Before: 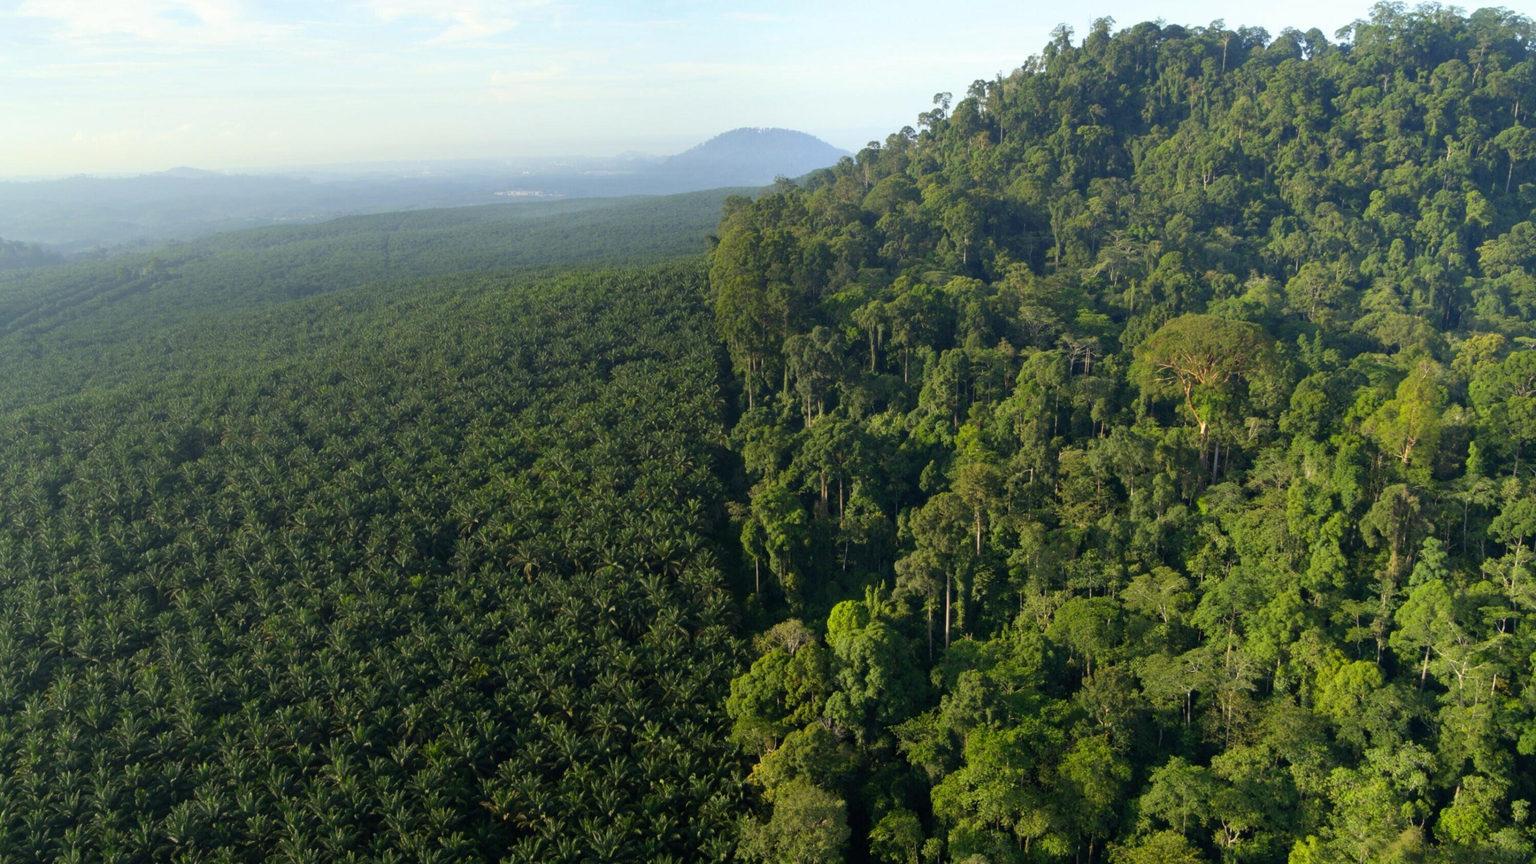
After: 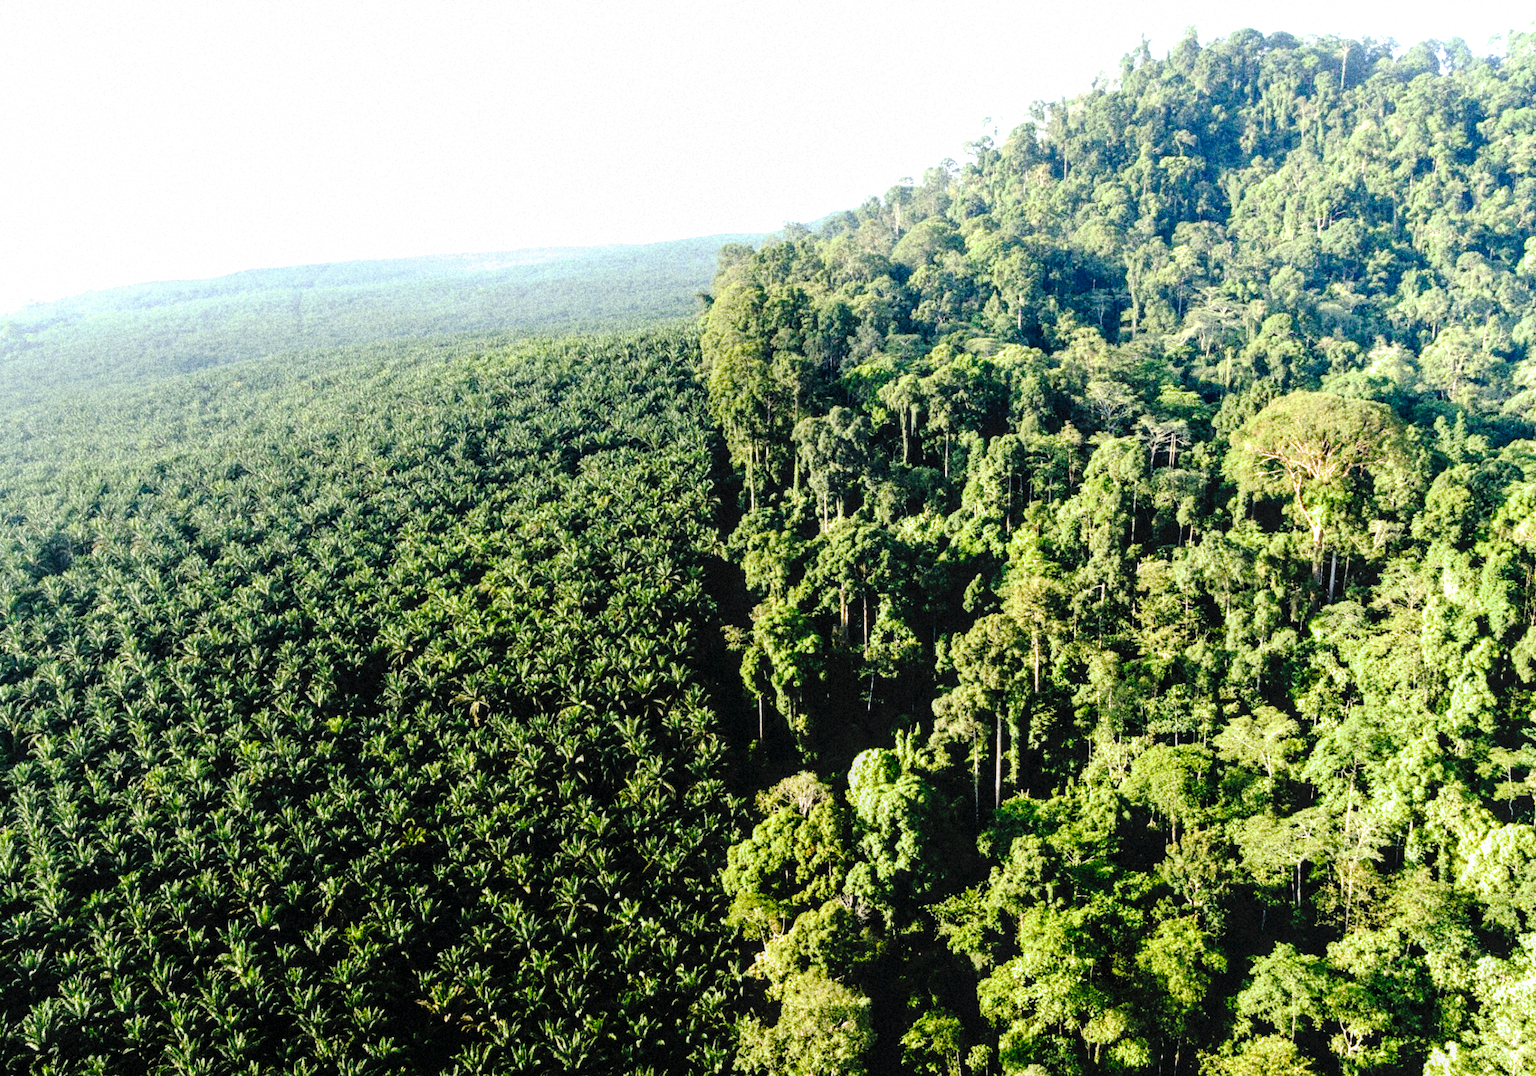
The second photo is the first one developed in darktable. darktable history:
local contrast: on, module defaults
crop and rotate: left 9.597%, right 10.195%
tone curve: curves: ch0 [(0, 0) (0.003, 0.026) (0.011, 0.03) (0.025, 0.038) (0.044, 0.046) (0.069, 0.055) (0.1, 0.075) (0.136, 0.114) (0.177, 0.158) (0.224, 0.215) (0.277, 0.296) (0.335, 0.386) (0.399, 0.479) (0.468, 0.568) (0.543, 0.637) (0.623, 0.707) (0.709, 0.773) (0.801, 0.834) (0.898, 0.896) (1, 1)], preserve colors none
tone equalizer: -8 EV -0.417 EV, -7 EV -0.389 EV, -6 EV -0.333 EV, -5 EV -0.222 EV, -3 EV 0.222 EV, -2 EV 0.333 EV, -1 EV 0.389 EV, +0 EV 0.417 EV, edges refinement/feathering 500, mask exposure compensation -1.57 EV, preserve details no
grain: coarseness 14.49 ISO, strength 48.04%, mid-tones bias 35%
color balance rgb: shadows lift › luminance -20%, power › hue 72.24°, highlights gain › luminance 15%, global offset › hue 171.6°, perceptual saturation grading › highlights -15%, perceptual saturation grading › shadows 25%, global vibrance 30%, contrast 10%
filmic rgb: black relative exposure -4.91 EV, white relative exposure 2.84 EV, hardness 3.7
exposure: black level correction 0, exposure 1.198 EV, compensate exposure bias true, compensate highlight preservation false
